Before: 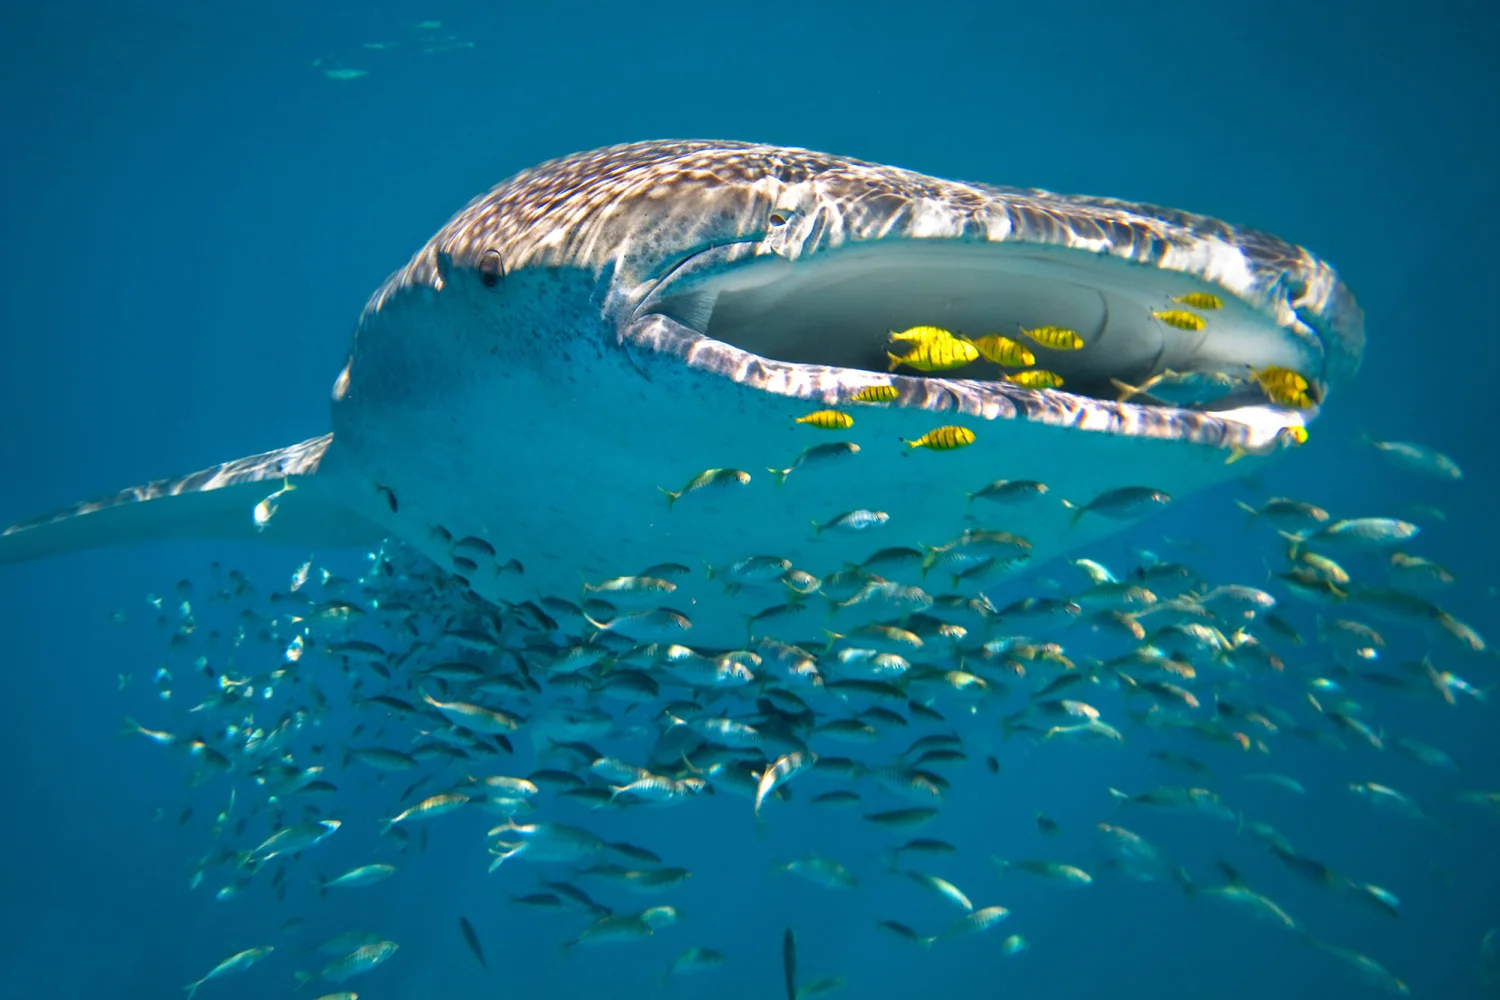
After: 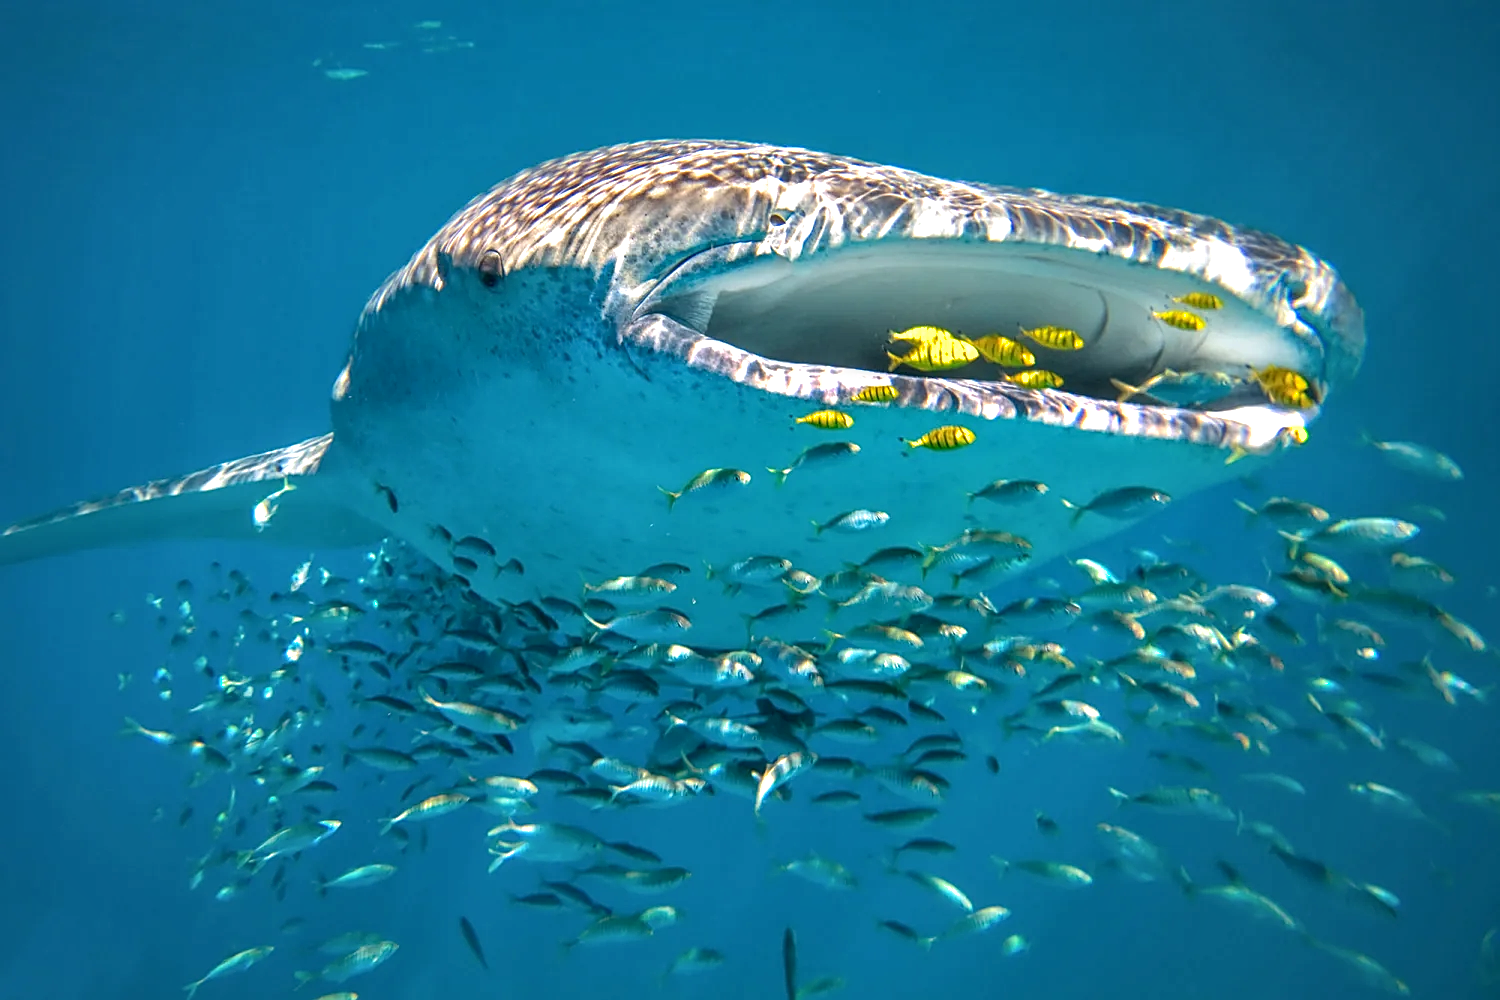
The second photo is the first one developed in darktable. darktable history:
shadows and highlights: on, module defaults
local contrast: on, module defaults
tone equalizer: -8 EV -0.441 EV, -7 EV -0.373 EV, -6 EV -0.349 EV, -5 EV -0.243 EV, -3 EV 0.196 EV, -2 EV 0.314 EV, -1 EV 0.392 EV, +0 EV 0.42 EV, mask exposure compensation -0.488 EV
sharpen: on, module defaults
